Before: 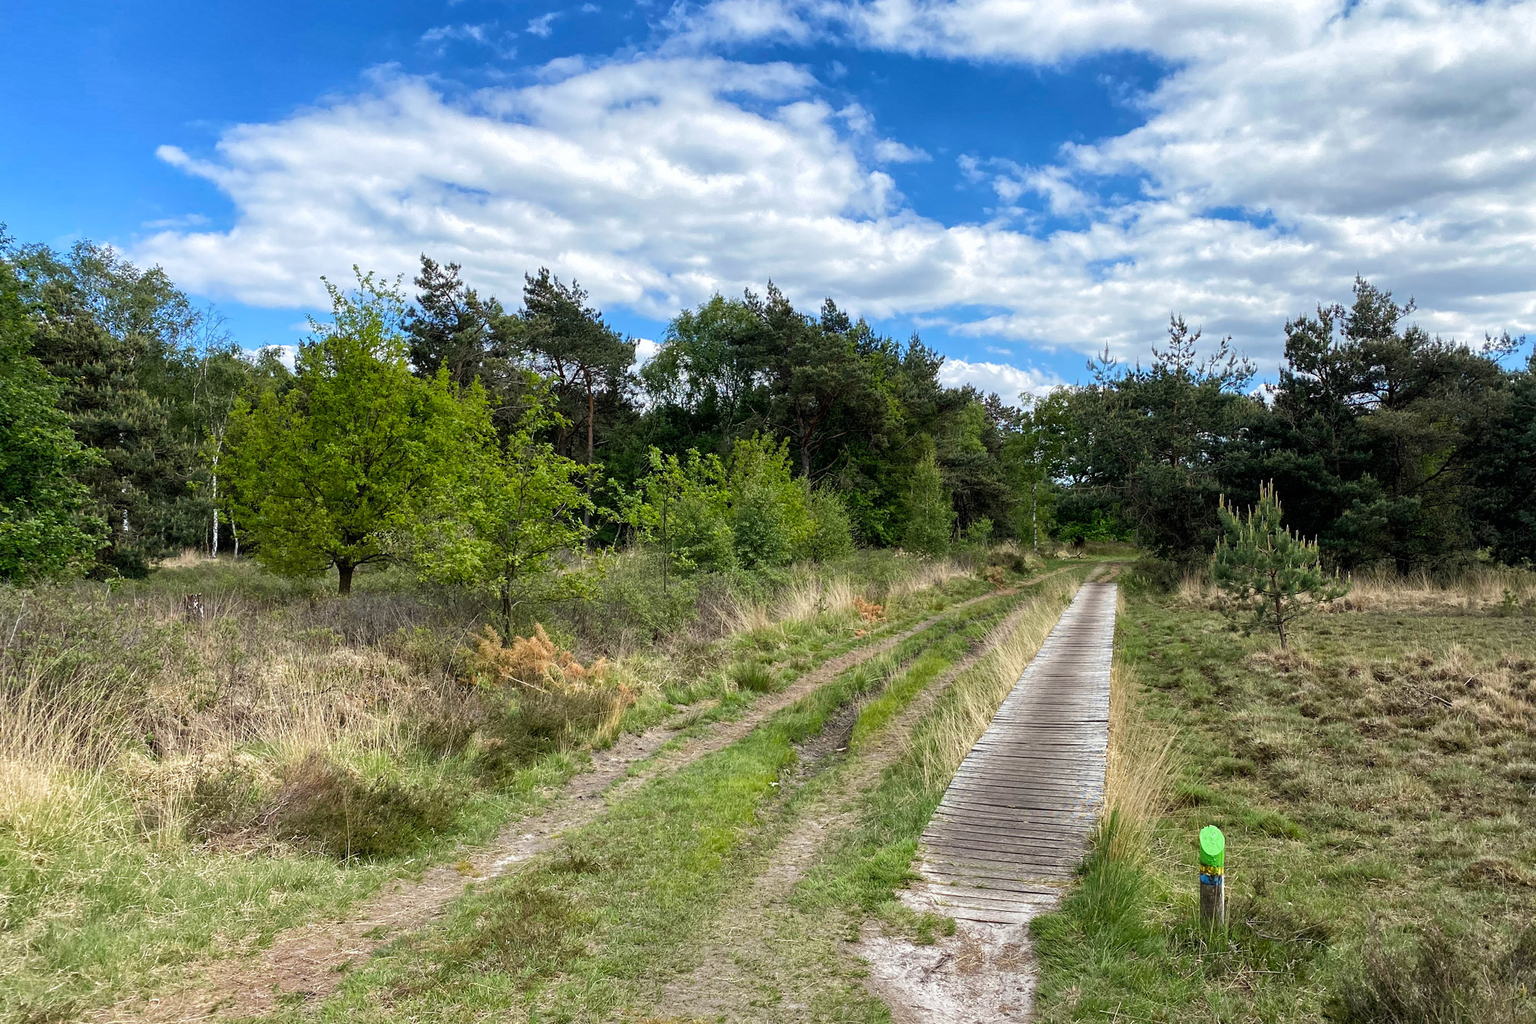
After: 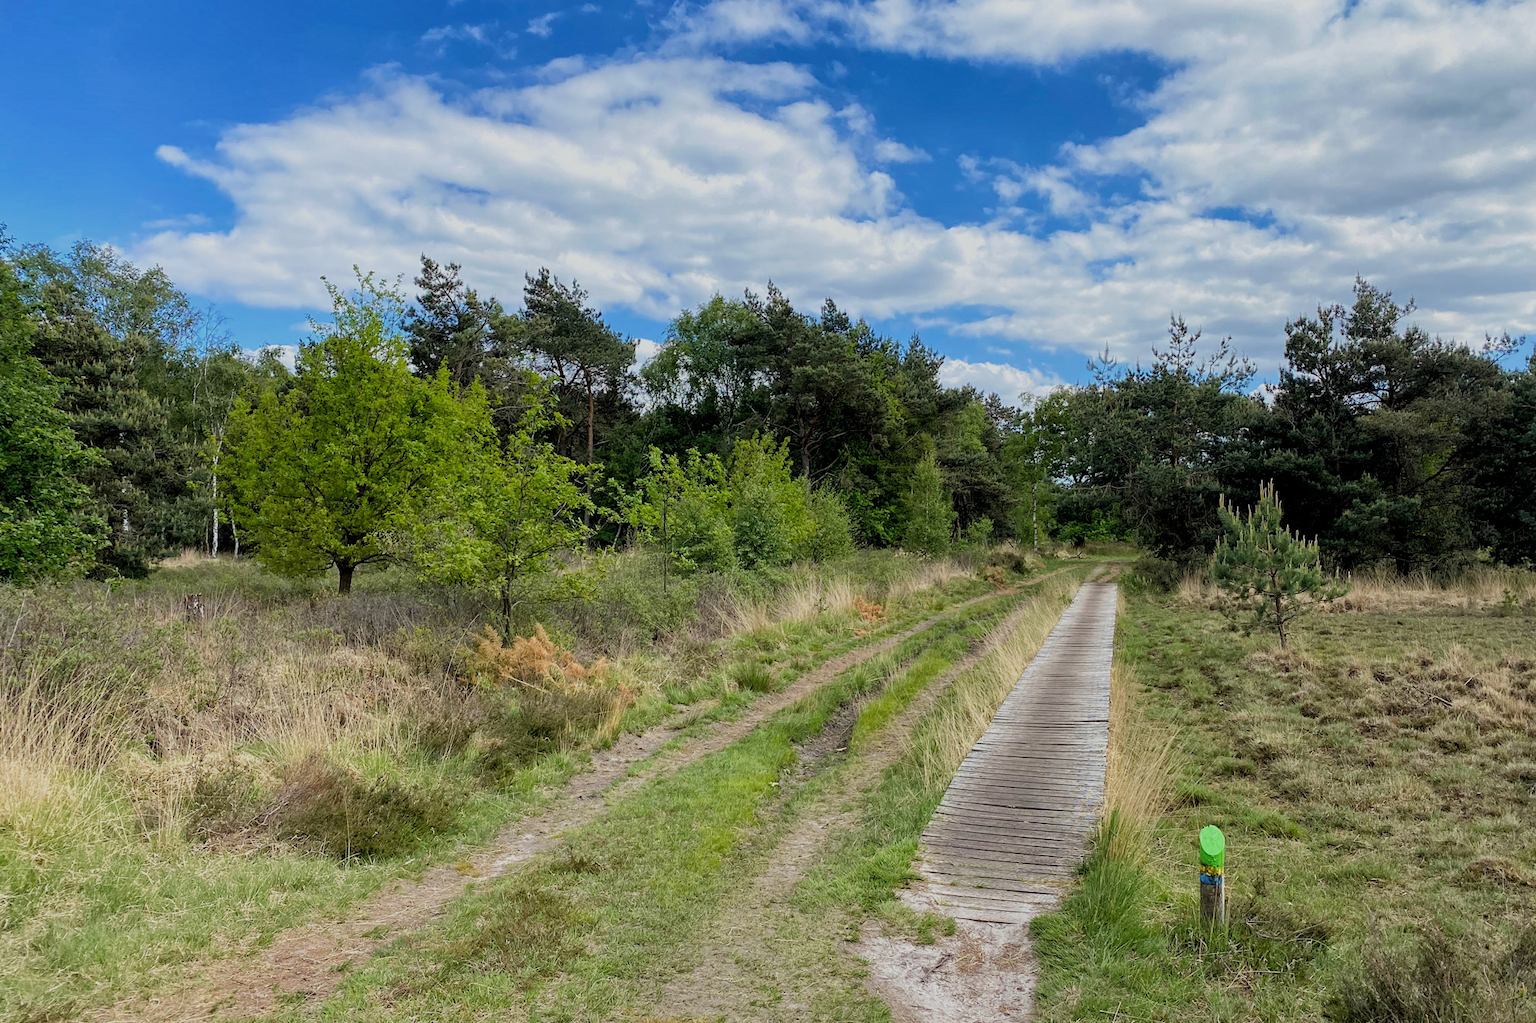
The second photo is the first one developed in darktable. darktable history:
filmic rgb: middle gray luminance 18.37%, black relative exposure -10.43 EV, white relative exposure 3.42 EV, target black luminance 0%, hardness 6.07, latitude 98.74%, contrast 0.85, shadows ↔ highlights balance 0.626%, add noise in highlights 0.001, color science v3 (2019), use custom middle-gray values true, contrast in highlights soft
